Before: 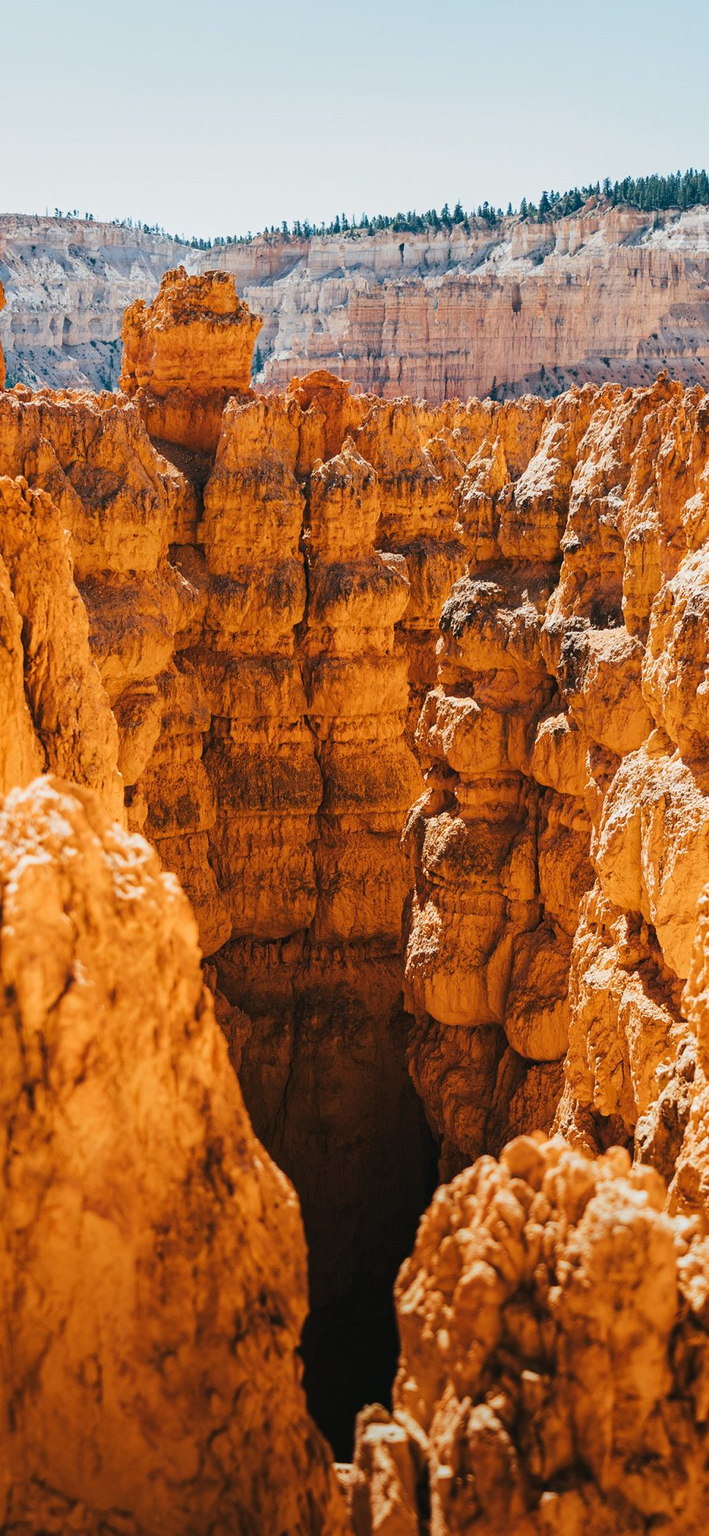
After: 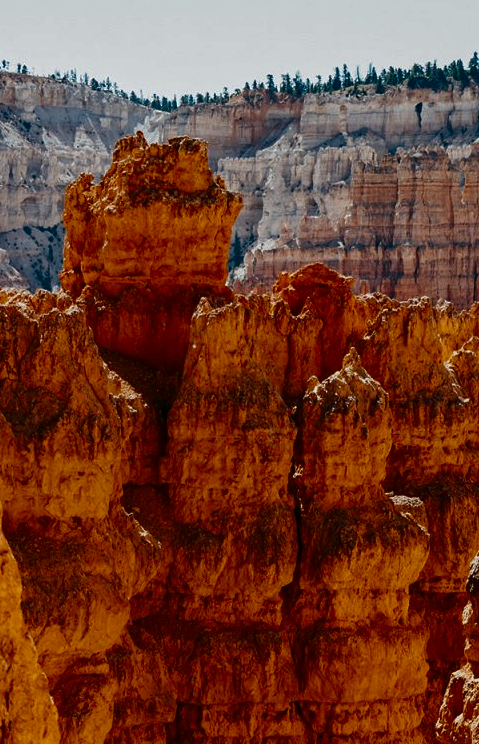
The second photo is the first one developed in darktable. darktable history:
crop: left 10.127%, top 10.593%, right 36.54%, bottom 51.196%
contrast brightness saturation: brightness -0.501
